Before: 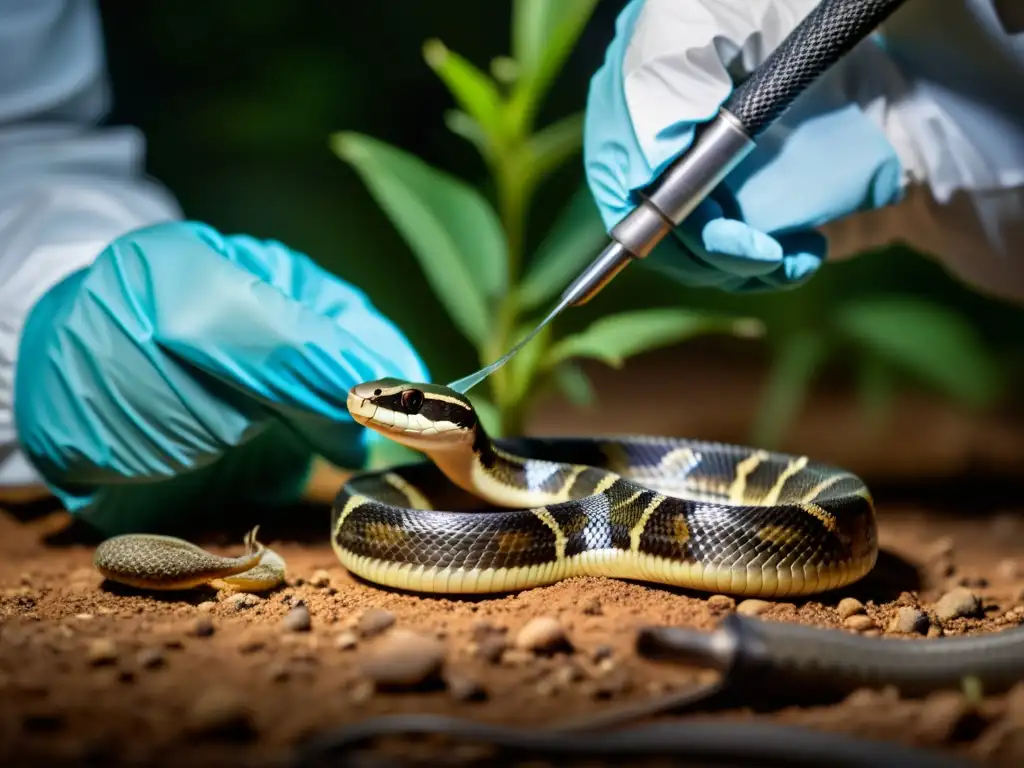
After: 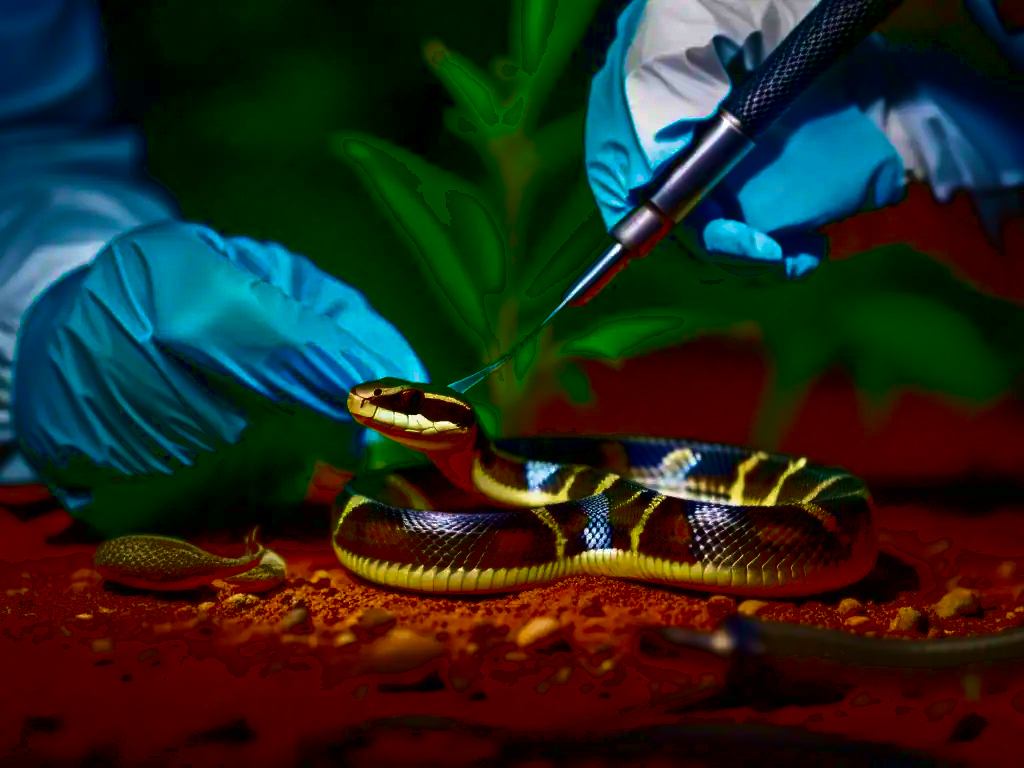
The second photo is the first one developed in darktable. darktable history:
contrast brightness saturation: brightness -0.986, saturation 0.989
velvia: strength 75%
